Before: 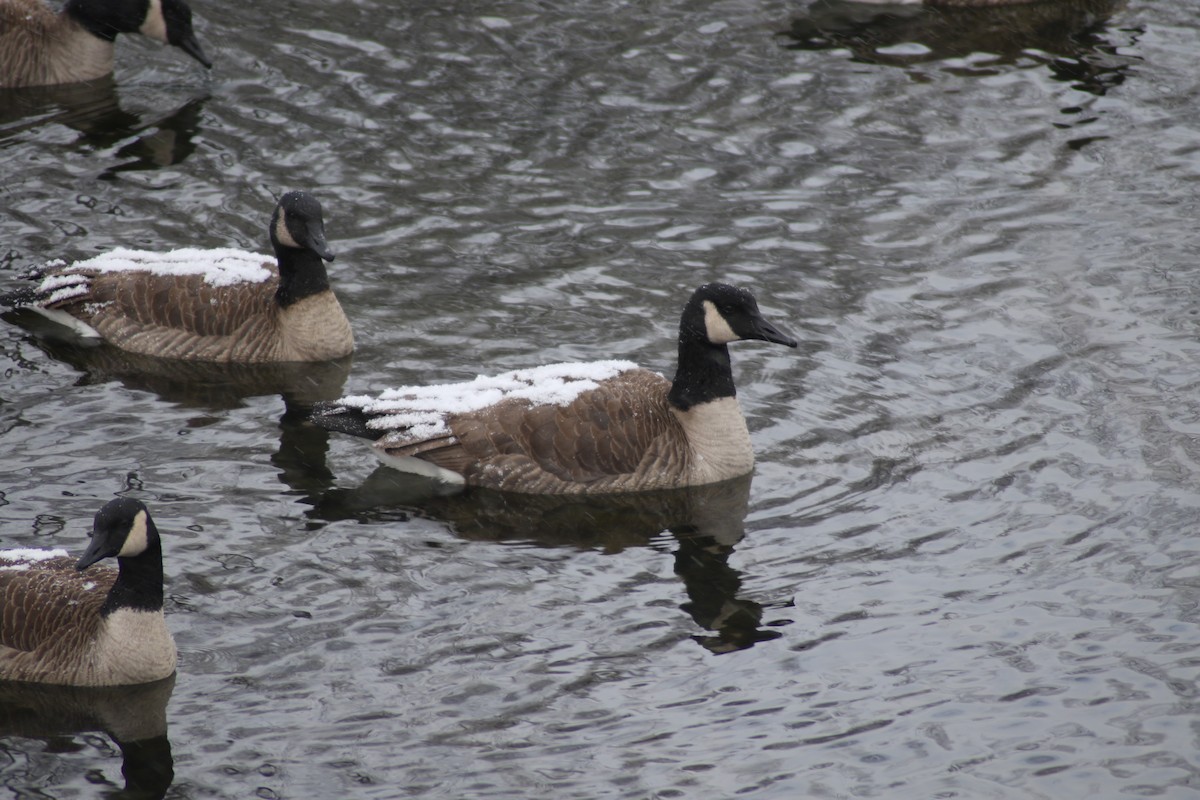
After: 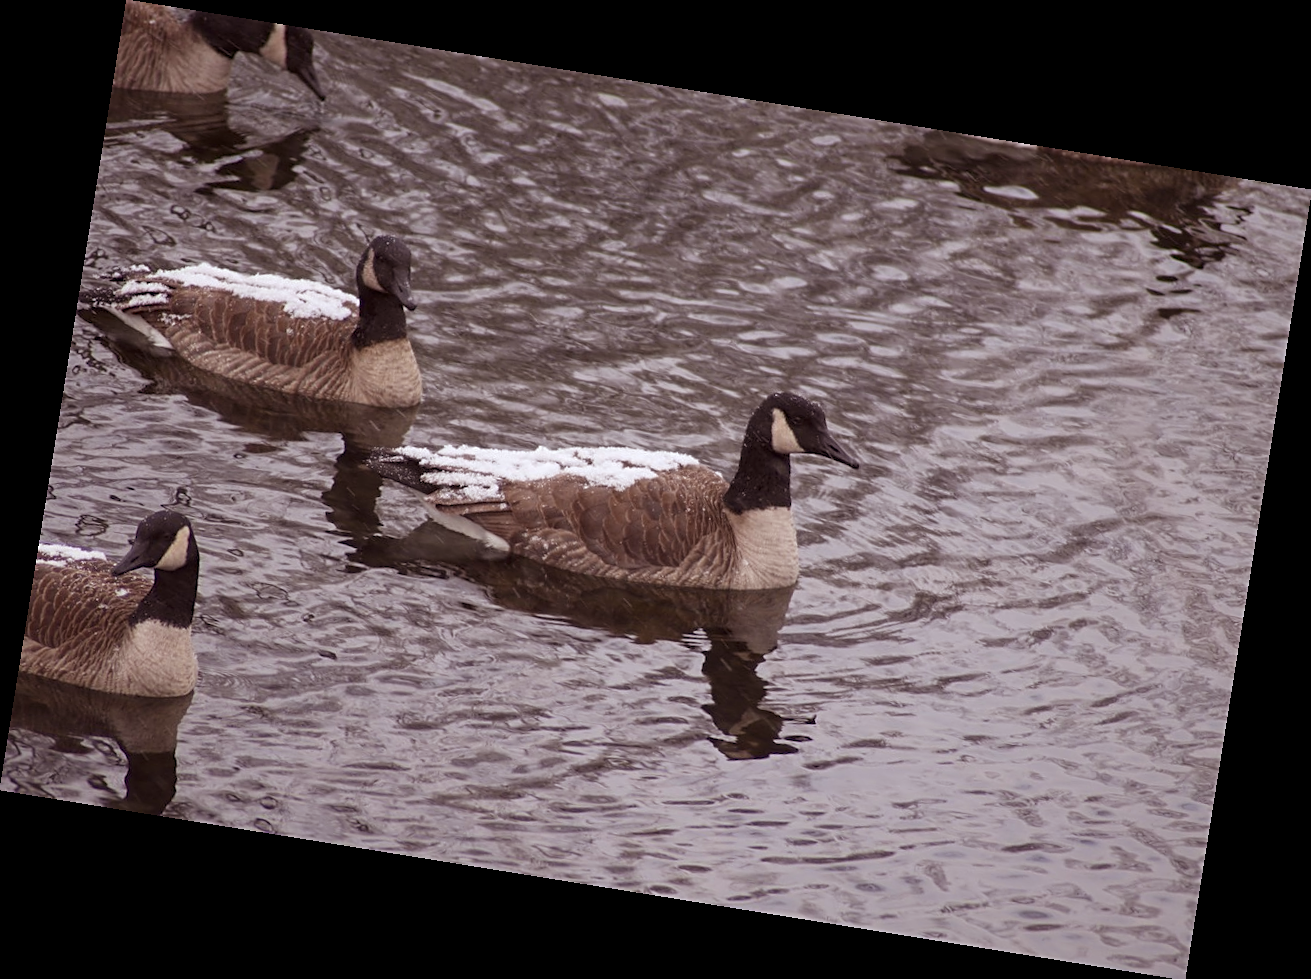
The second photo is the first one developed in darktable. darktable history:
rgb levels: mode RGB, independent channels, levels [[0, 0.474, 1], [0, 0.5, 1], [0, 0.5, 1]]
rotate and perspective: rotation 9.12°, automatic cropping off
local contrast: highlights 100%, shadows 100%, detail 120%, midtone range 0.2
sharpen: on, module defaults
